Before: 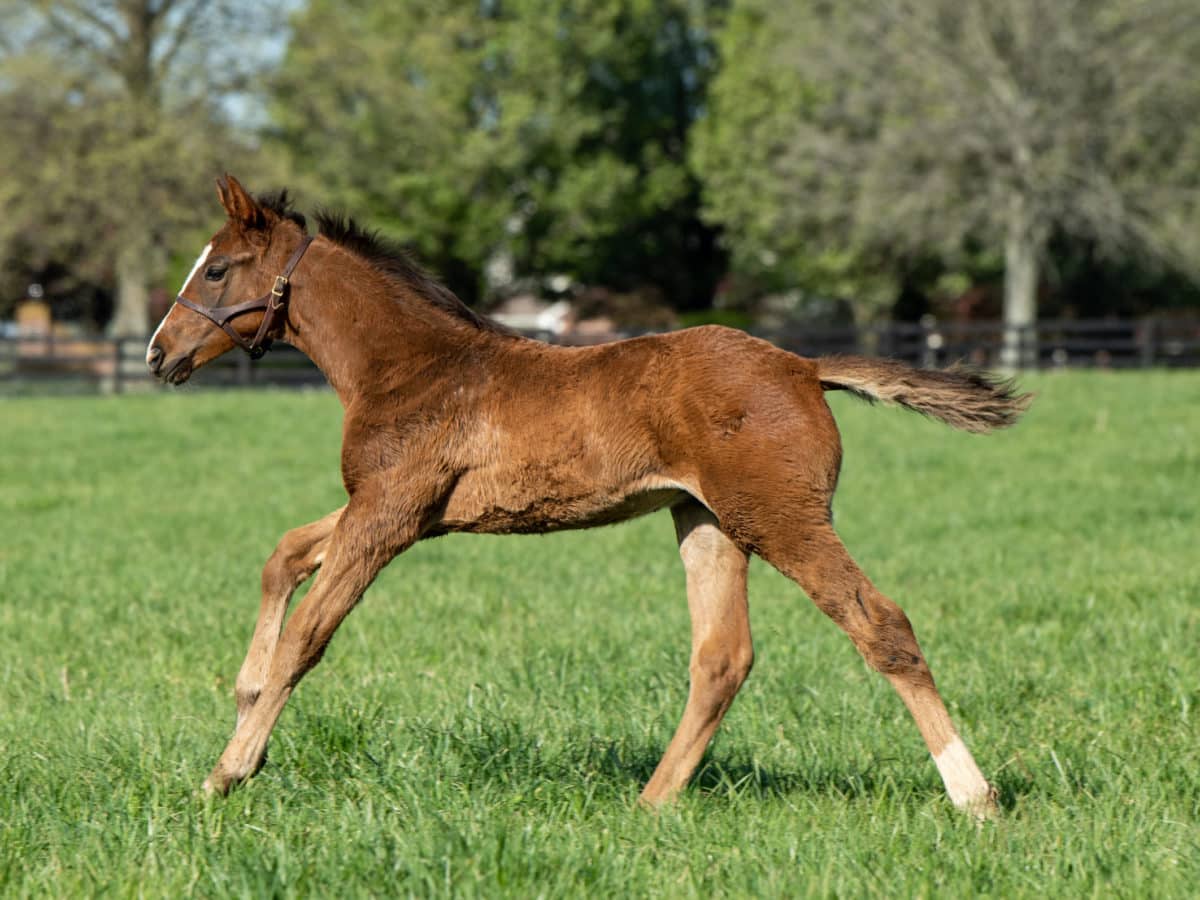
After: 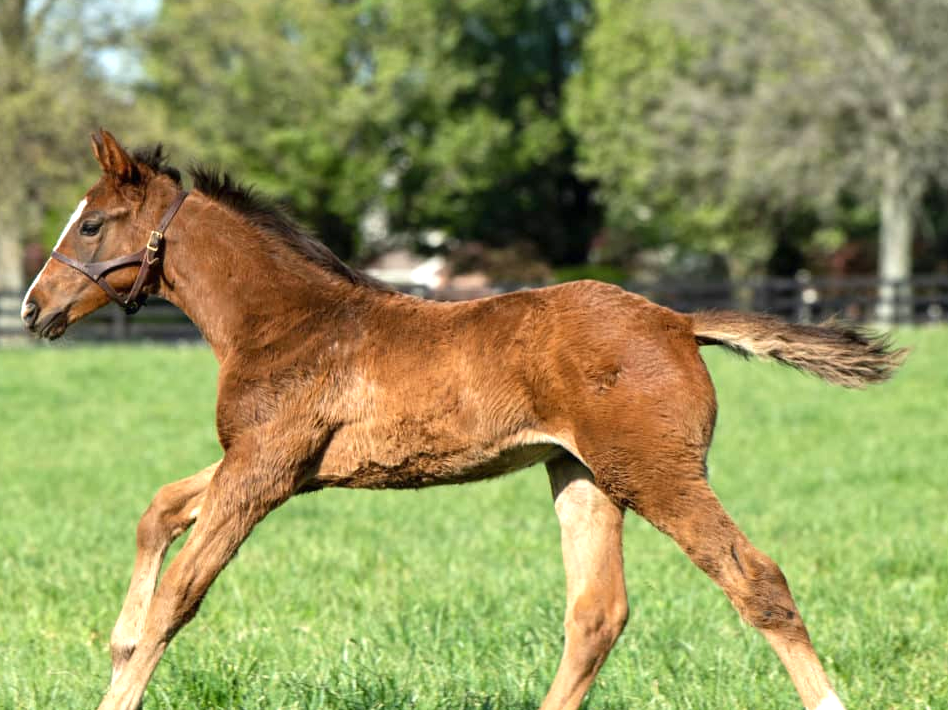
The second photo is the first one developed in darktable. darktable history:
exposure: black level correction 0, exposure 0.693 EV, compensate highlight preservation false
crop and rotate: left 10.489%, top 5.056%, right 10.507%, bottom 16.034%
